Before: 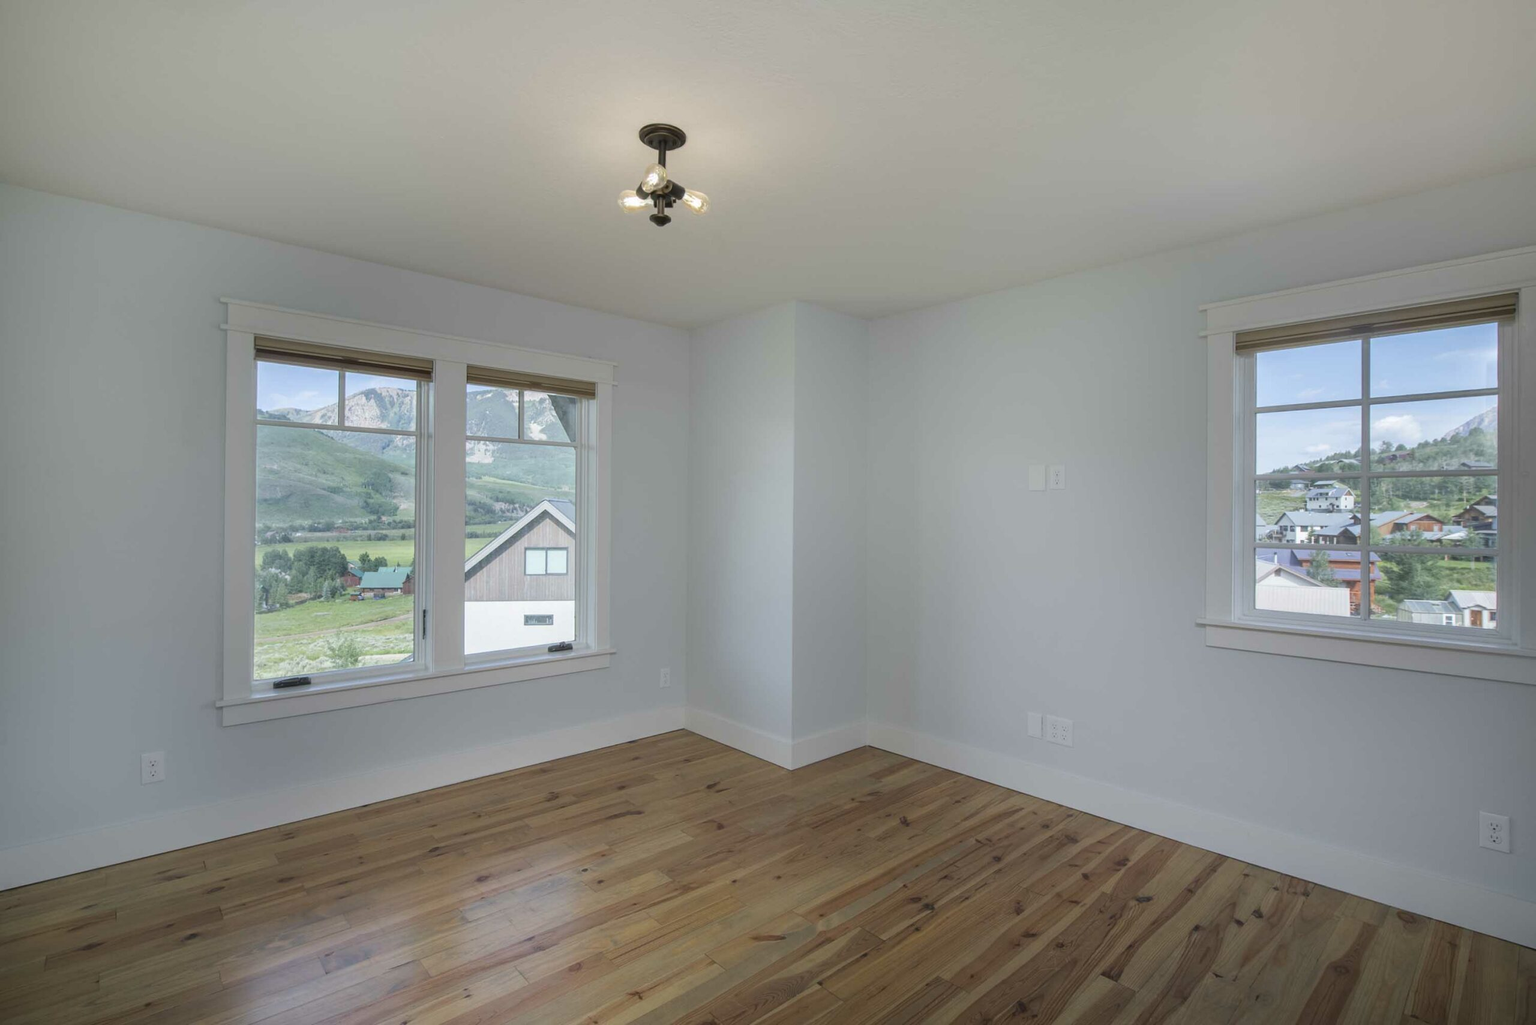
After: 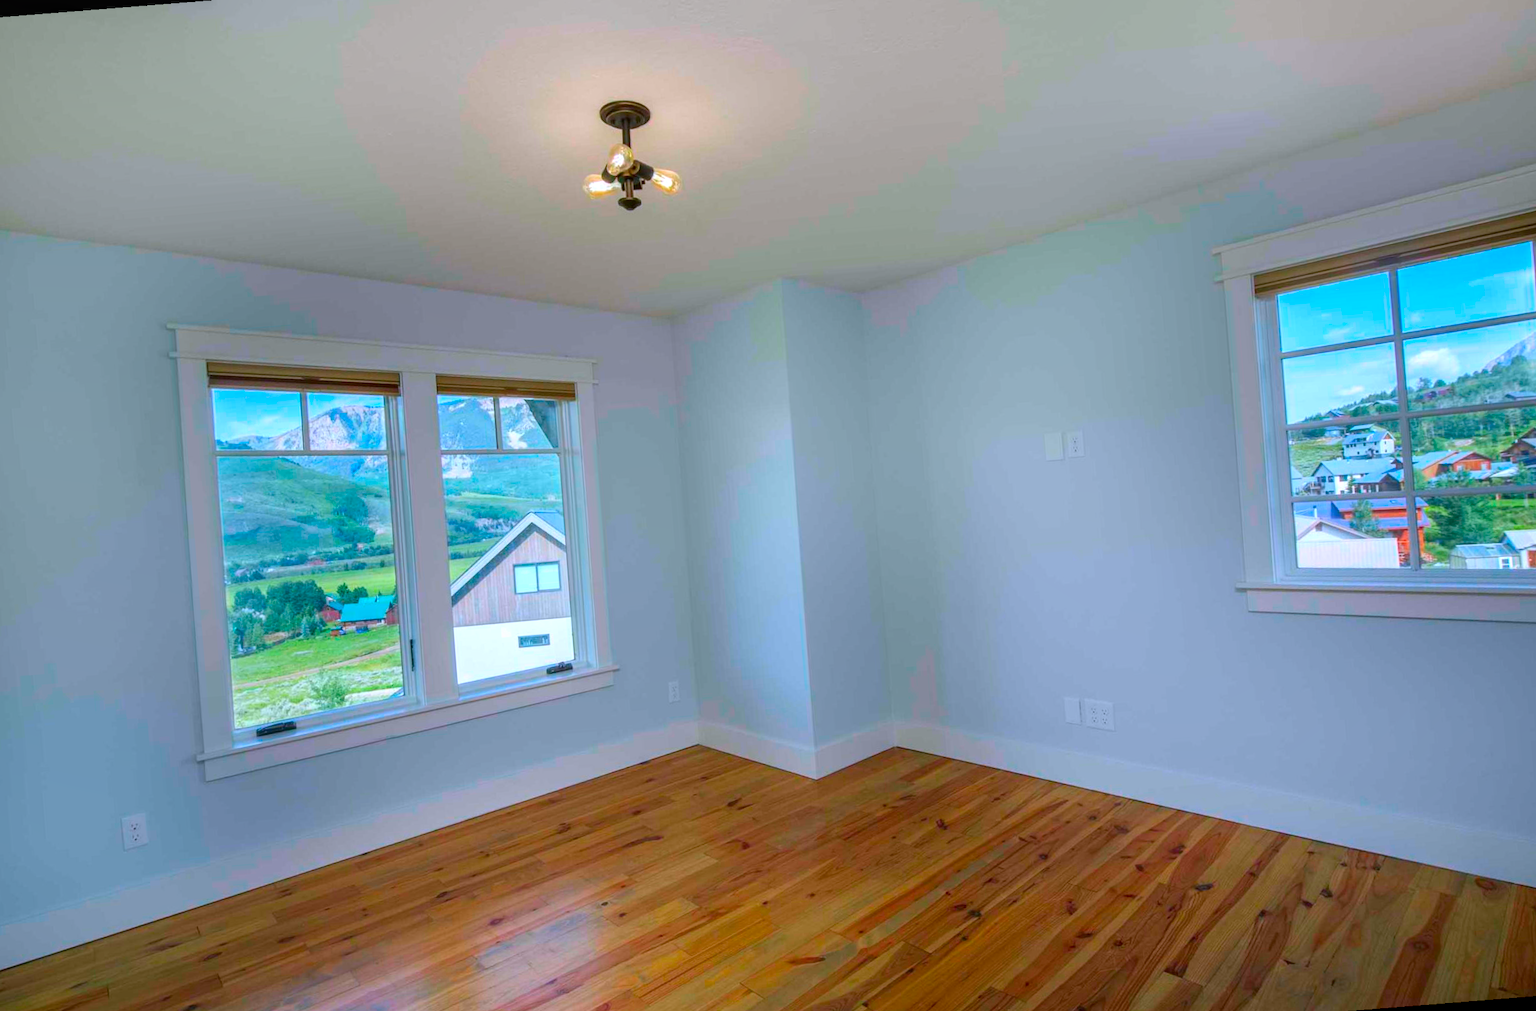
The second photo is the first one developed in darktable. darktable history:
crop: top 0.05%, bottom 0.098%
rotate and perspective: rotation -4.57°, crop left 0.054, crop right 0.944, crop top 0.087, crop bottom 0.914
white balance: red 0.983, blue 1.036
local contrast: on, module defaults
color correction: highlights a* 1.59, highlights b* -1.7, saturation 2.48
